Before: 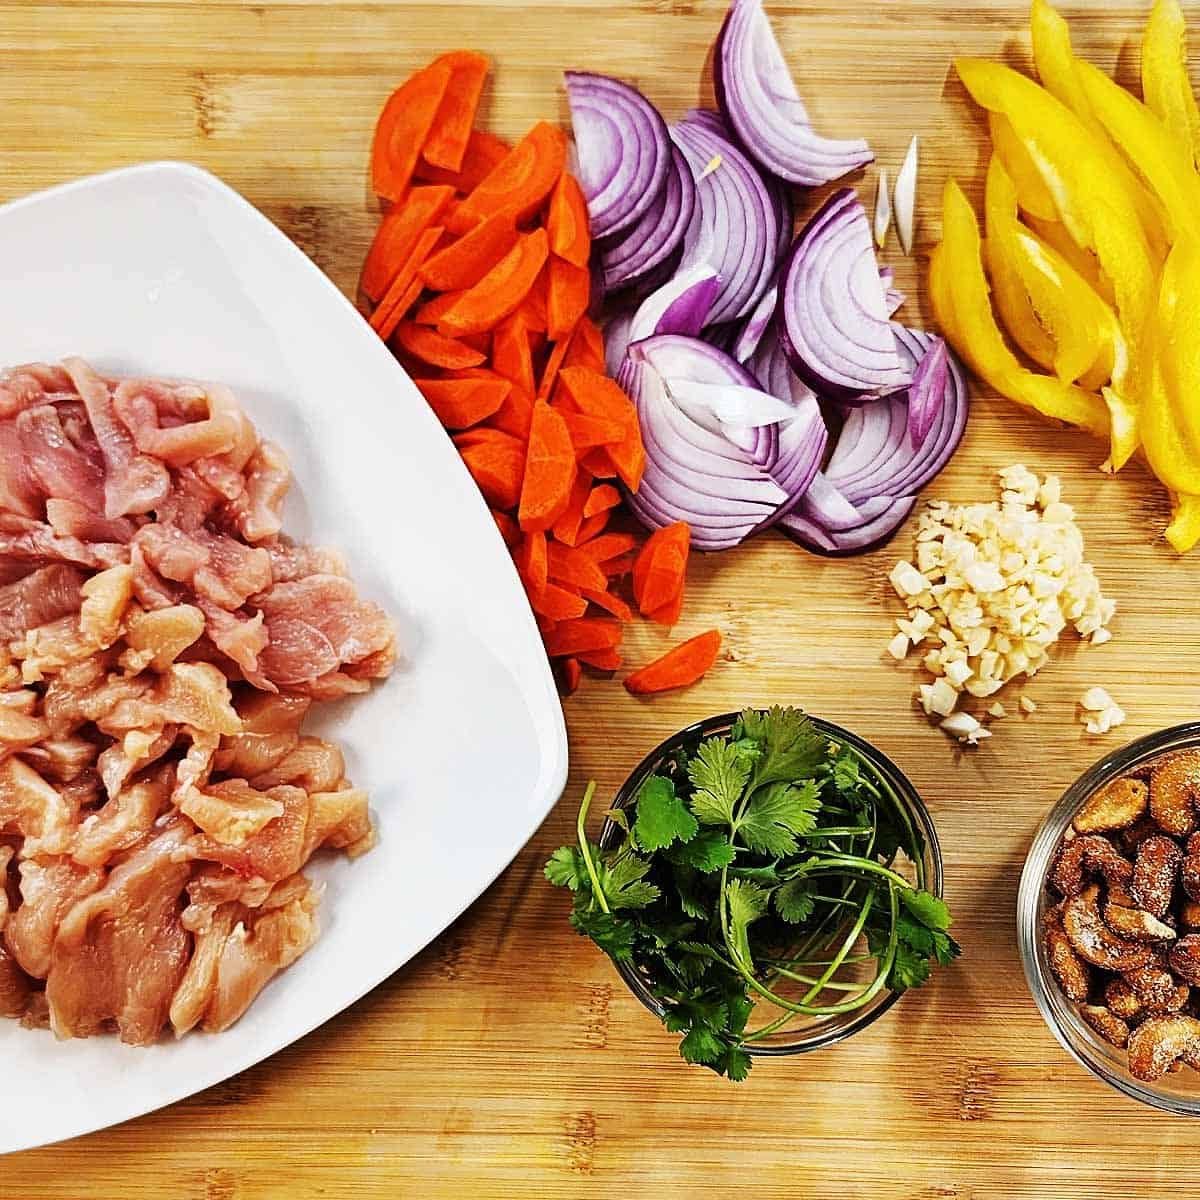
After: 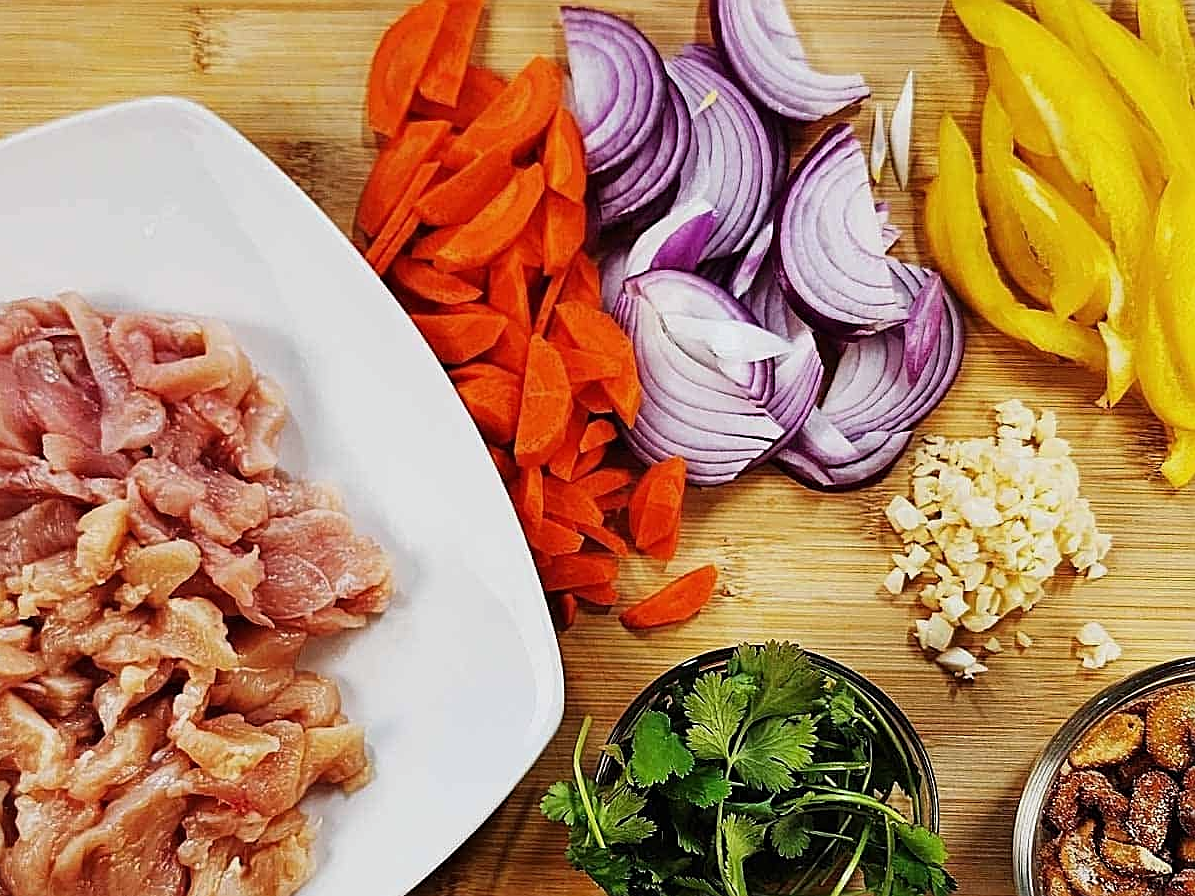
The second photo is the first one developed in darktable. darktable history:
color correction: highlights a* -0.182, highlights b* -0.124
exposure: exposure -0.242 EV, compensate highlight preservation false
crop: left 0.387%, top 5.469%, bottom 19.809%
sharpen: on, module defaults
